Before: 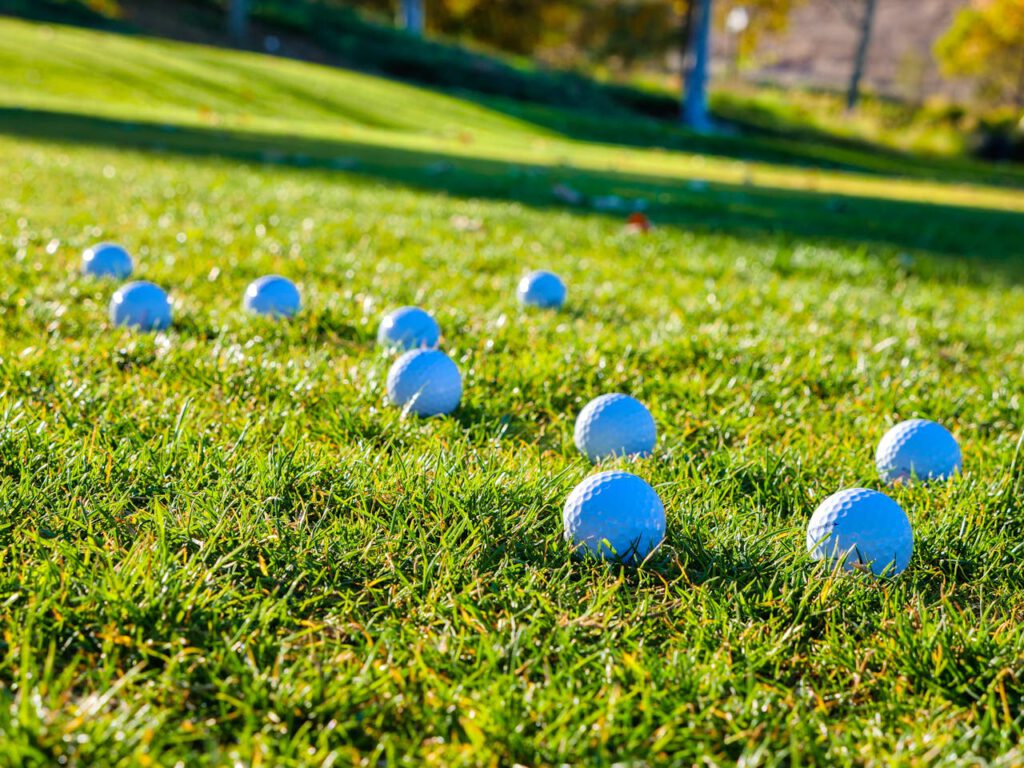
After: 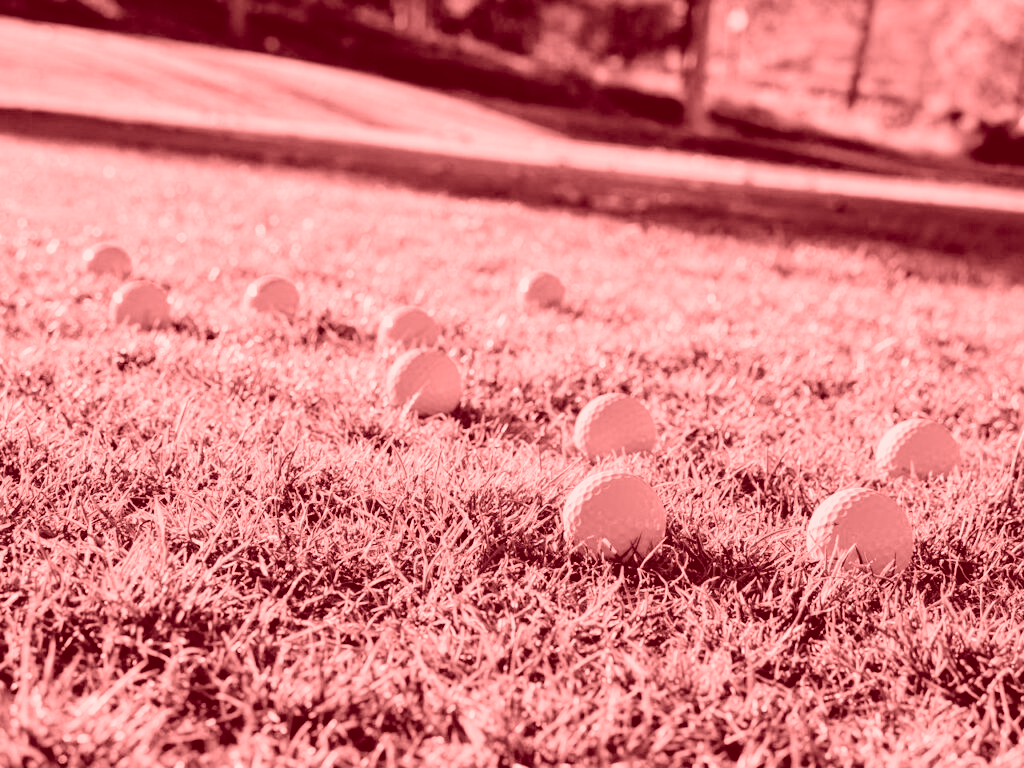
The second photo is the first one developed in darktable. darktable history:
colorize: saturation 60%, source mix 100%
filmic rgb: black relative exposure -5 EV, hardness 2.88, contrast 1.1
